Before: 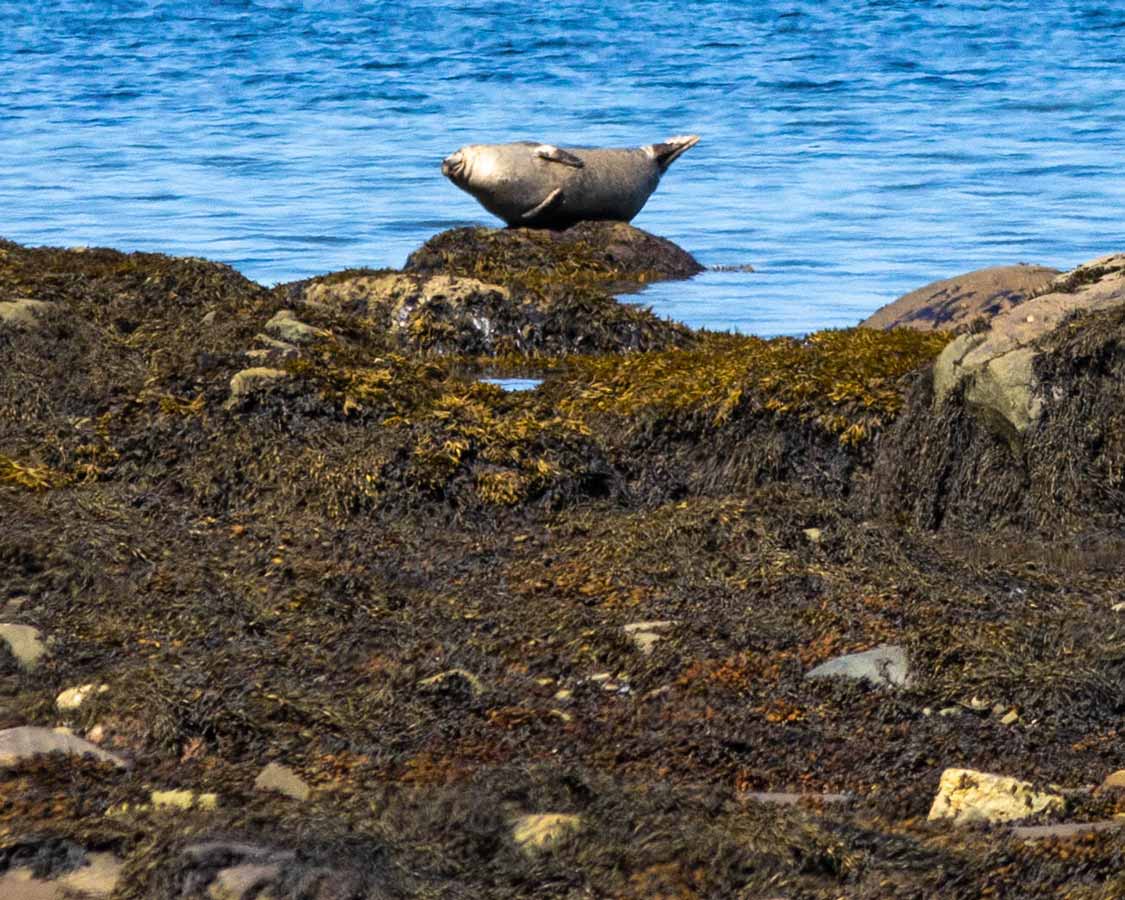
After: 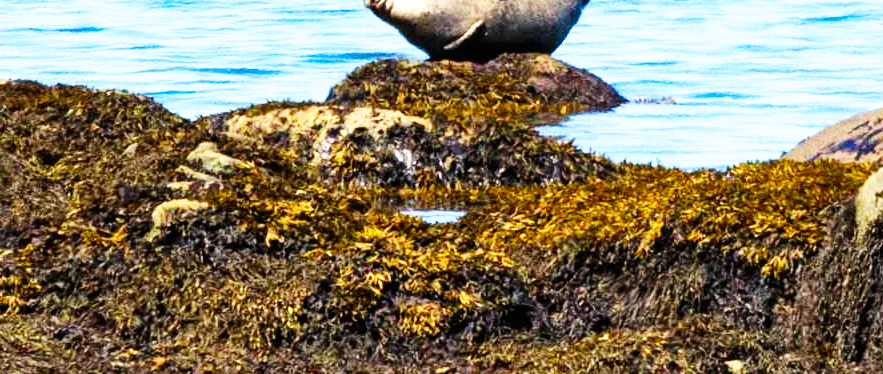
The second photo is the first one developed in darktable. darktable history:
base curve: curves: ch0 [(0, 0) (0.007, 0.004) (0.027, 0.03) (0.046, 0.07) (0.207, 0.54) (0.442, 0.872) (0.673, 0.972) (1, 1)], preserve colors none
crop: left 6.992%, top 18.71%, right 14.508%, bottom 39.659%
contrast brightness saturation: contrast 0.036, saturation 0.158
